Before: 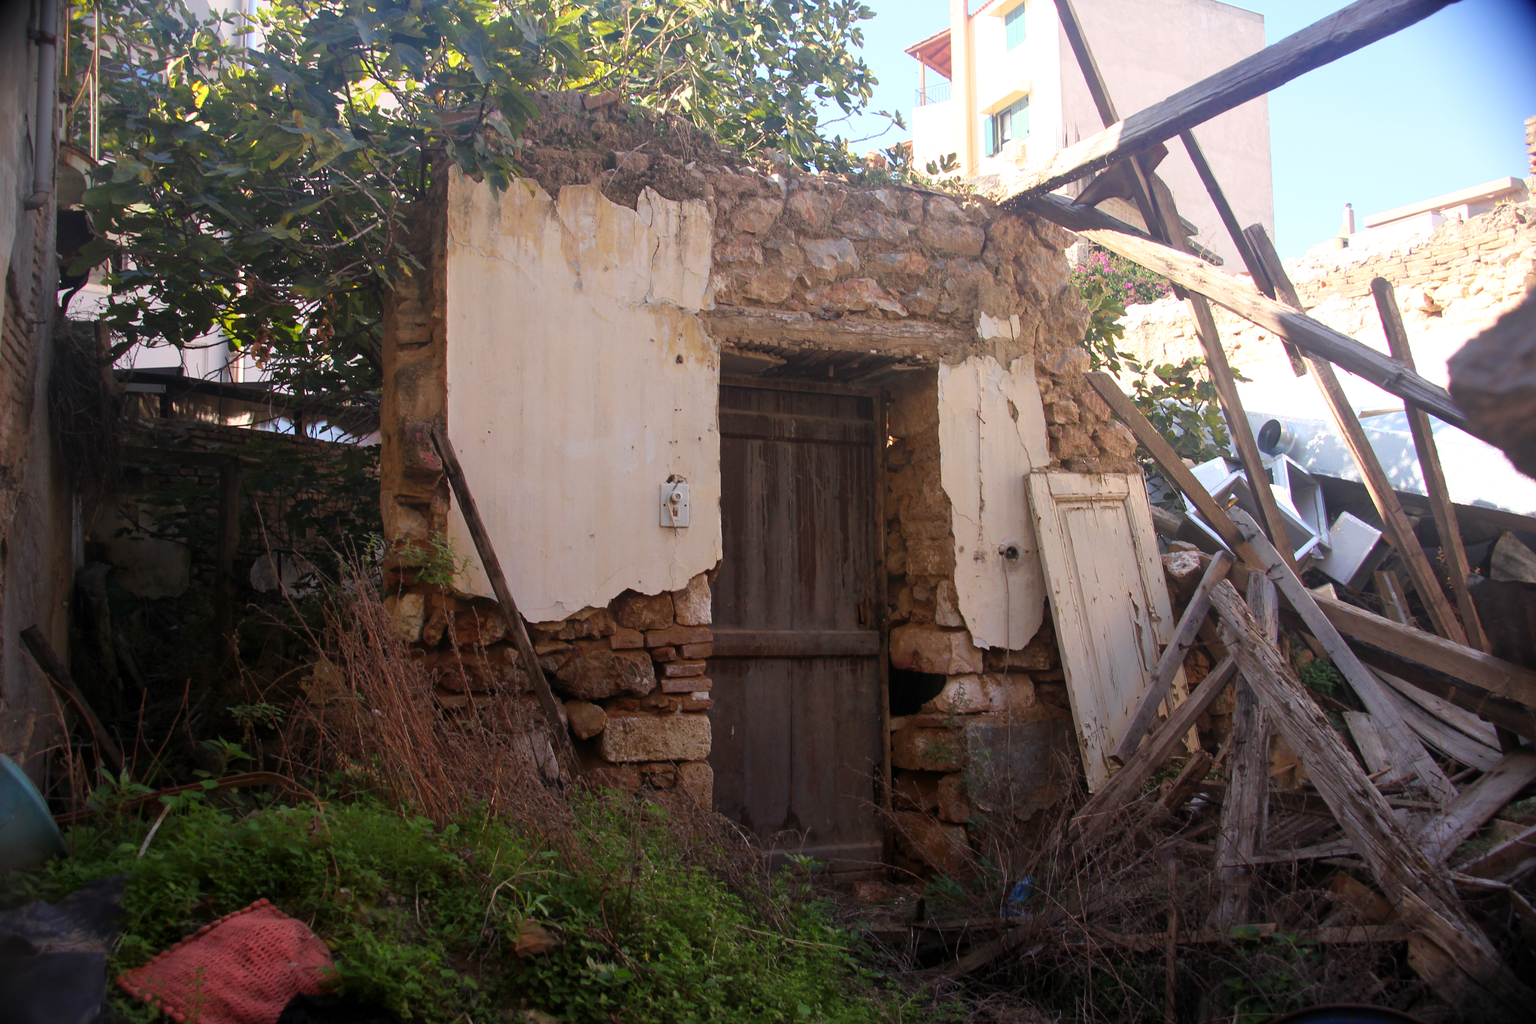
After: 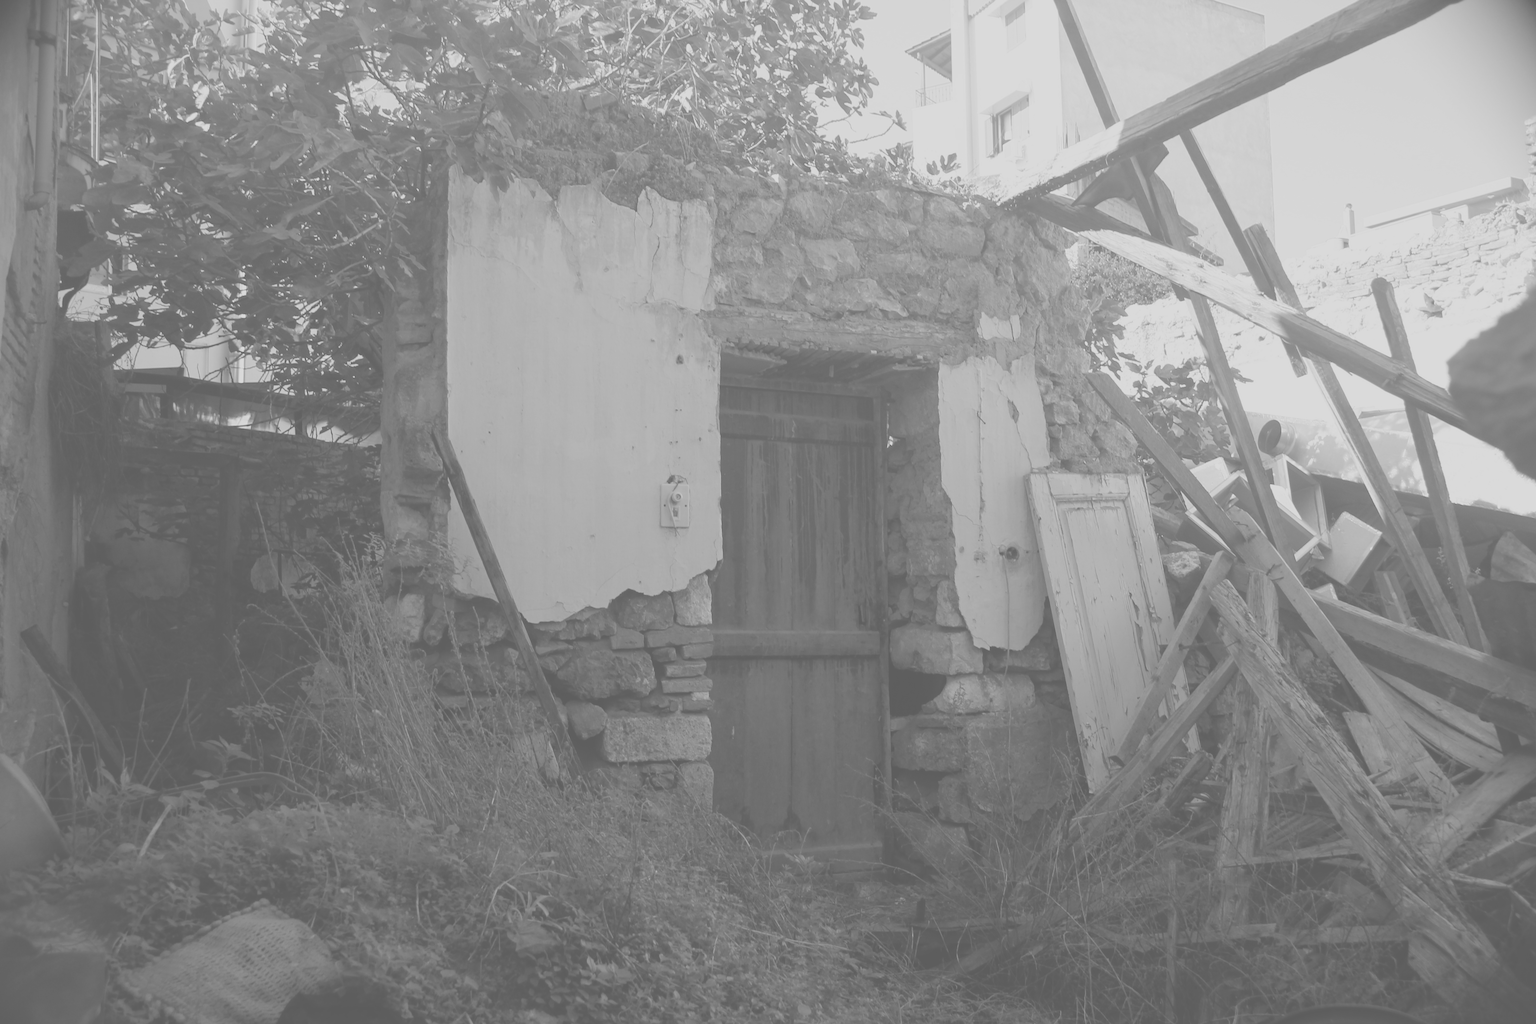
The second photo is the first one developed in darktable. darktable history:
colorize: saturation 51%, source mix 50.67%, lightness 50.67%
monochrome: a 14.95, b -89.96
